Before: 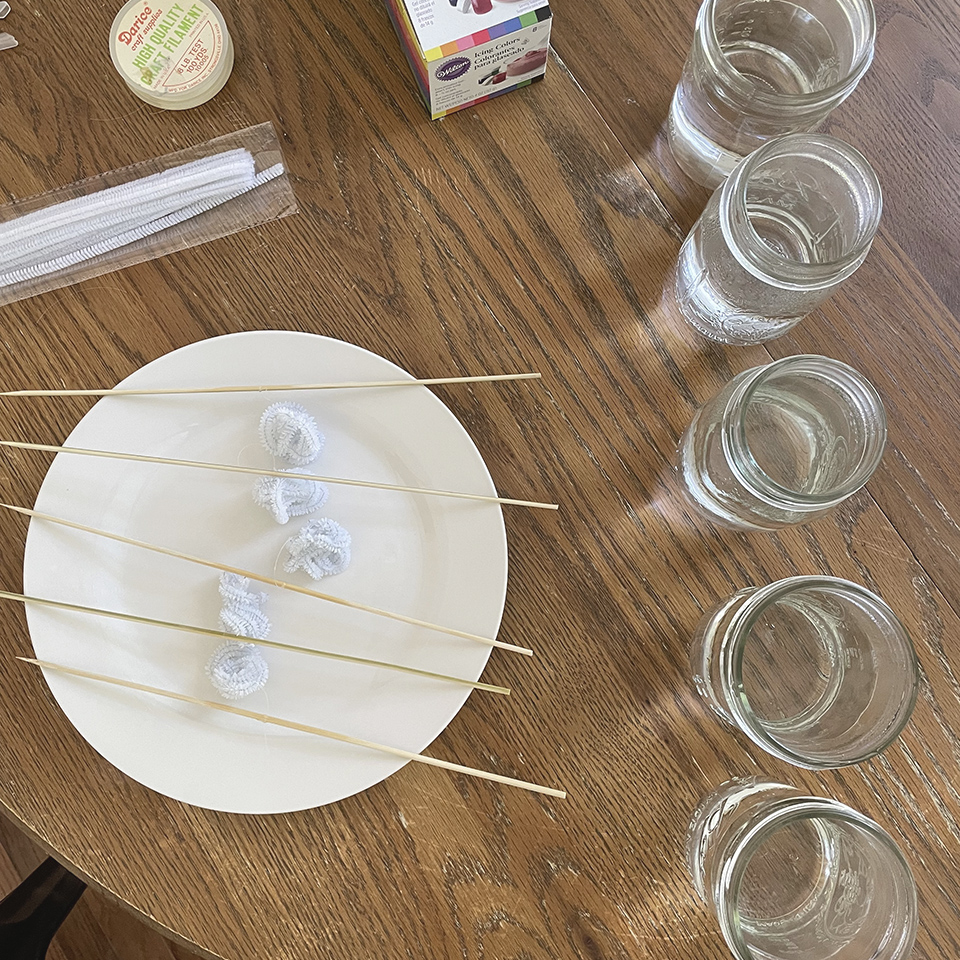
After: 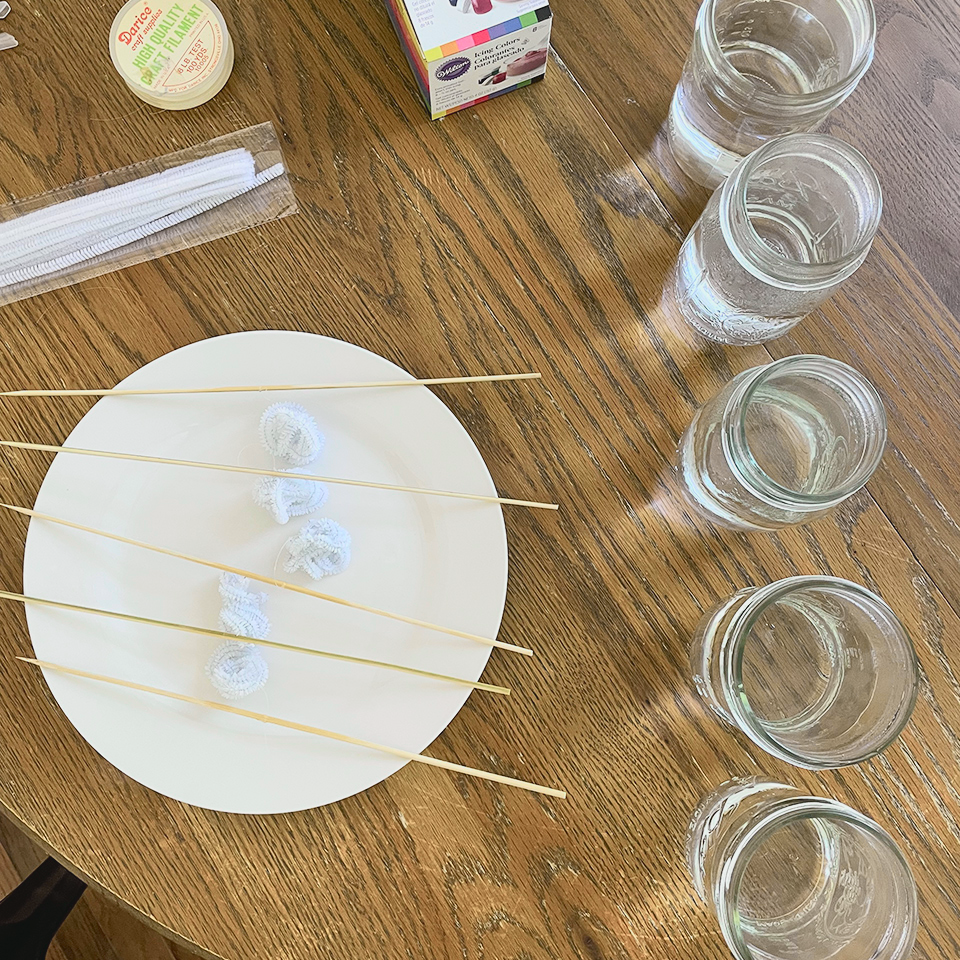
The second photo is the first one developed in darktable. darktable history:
tone curve: curves: ch0 [(0, 0.022) (0.114, 0.096) (0.282, 0.299) (0.456, 0.51) (0.613, 0.693) (0.786, 0.843) (0.999, 0.949)]; ch1 [(0, 0) (0.384, 0.365) (0.463, 0.447) (0.486, 0.474) (0.503, 0.5) (0.535, 0.522) (0.555, 0.546) (0.593, 0.599) (0.755, 0.793) (1, 1)]; ch2 [(0, 0) (0.369, 0.375) (0.449, 0.434) (0.501, 0.5) (0.528, 0.517) (0.561, 0.57) (0.612, 0.631) (0.668, 0.659) (1, 1)], color space Lab, independent channels, preserve colors none
